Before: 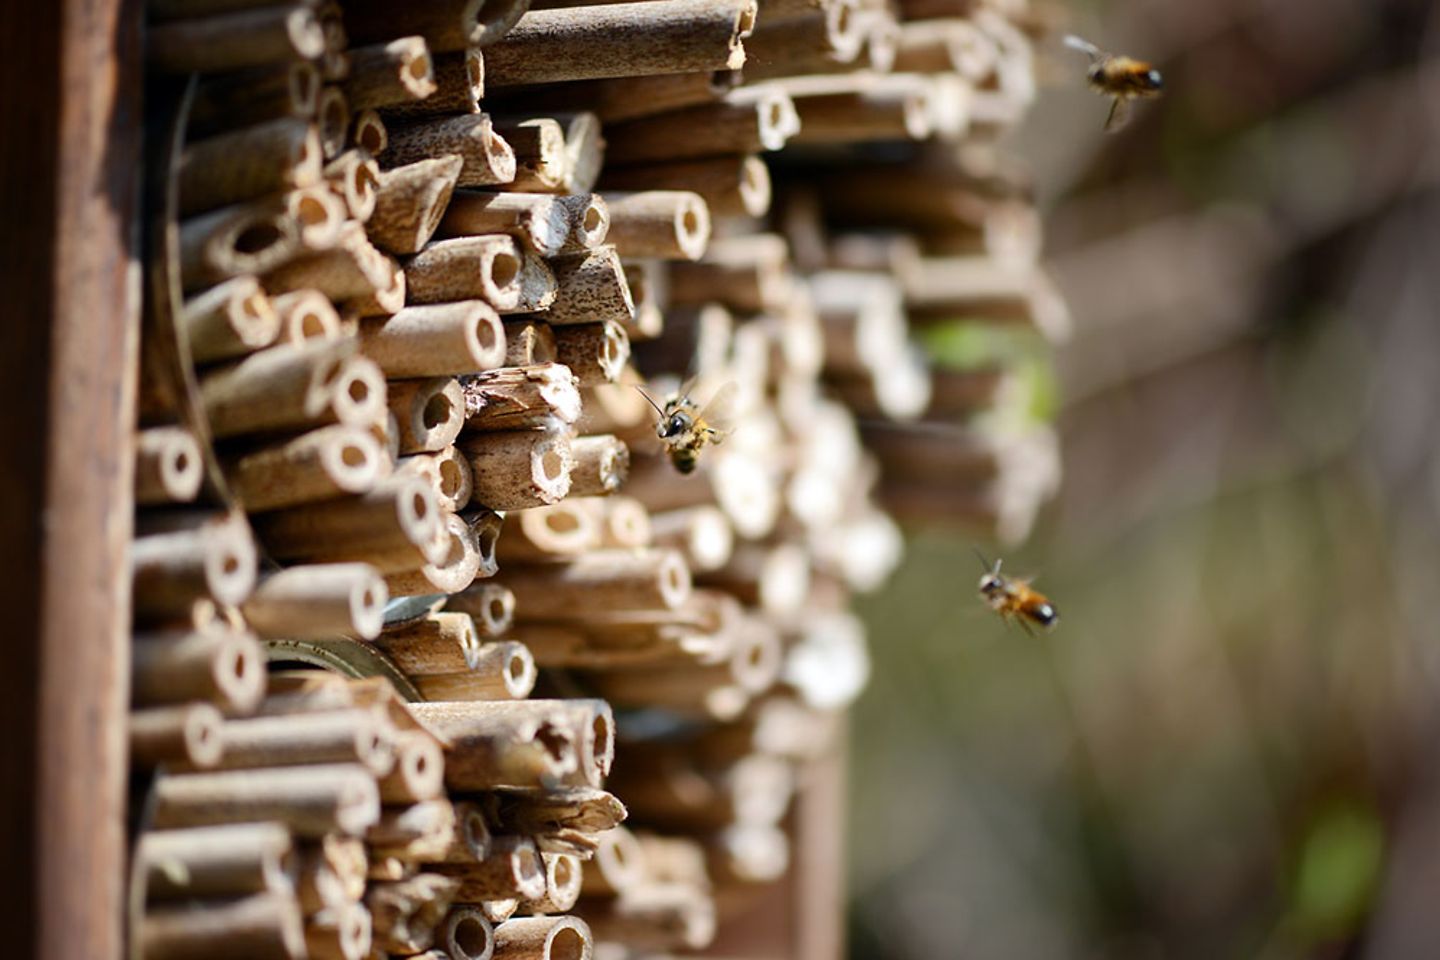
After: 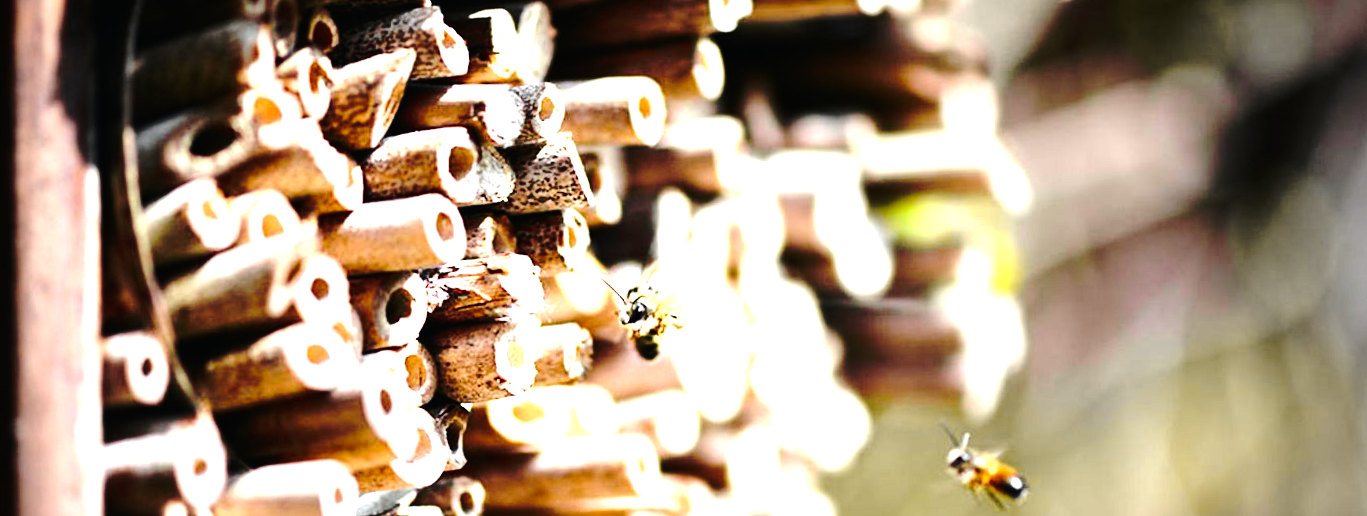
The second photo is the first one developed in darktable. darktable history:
tone equalizer: -8 EV -1.08 EV, -7 EV -1.01 EV, -6 EV -0.867 EV, -5 EV -0.578 EV, -3 EV 0.578 EV, -2 EV 0.867 EV, -1 EV 1.01 EV, +0 EV 1.08 EV, edges refinement/feathering 500, mask exposure compensation -1.57 EV, preserve details no
white balance: red 0.982, blue 1.018
crop and rotate: top 10.605%, bottom 33.274%
base curve: curves: ch0 [(0, 0) (0.073, 0.04) (0.157, 0.139) (0.492, 0.492) (0.758, 0.758) (1, 1)], preserve colors none
exposure: black level correction 0.001, exposure 0.955 EV, compensate exposure bias true, compensate highlight preservation false
tone curve: curves: ch0 [(0, 0.012) (0.036, 0.035) (0.274, 0.288) (0.504, 0.536) (0.844, 0.84) (1, 0.983)]; ch1 [(0, 0) (0.389, 0.403) (0.462, 0.486) (0.499, 0.498) (0.511, 0.502) (0.536, 0.547) (0.567, 0.588) (0.626, 0.645) (0.749, 0.781) (1, 1)]; ch2 [(0, 0) (0.457, 0.486) (0.5, 0.5) (0.56, 0.551) (0.615, 0.607) (0.704, 0.732) (1, 1)], color space Lab, independent channels, preserve colors none
rotate and perspective: rotation -2.12°, lens shift (vertical) 0.009, lens shift (horizontal) -0.008, automatic cropping original format, crop left 0.036, crop right 0.964, crop top 0.05, crop bottom 0.959
vignetting: on, module defaults
